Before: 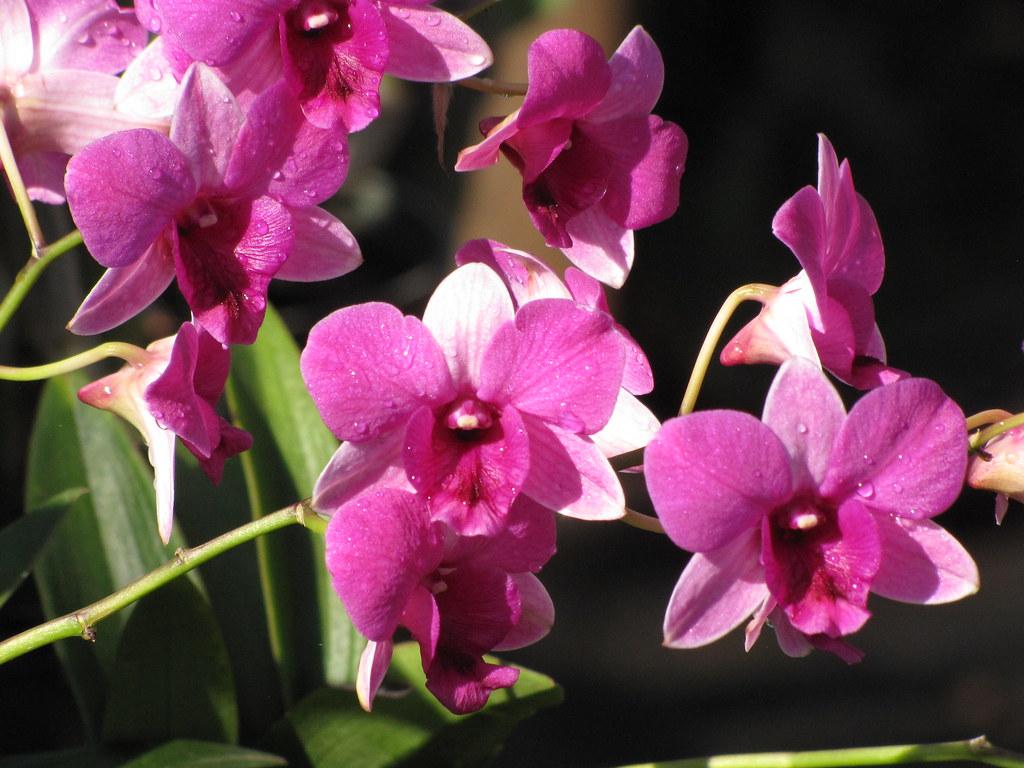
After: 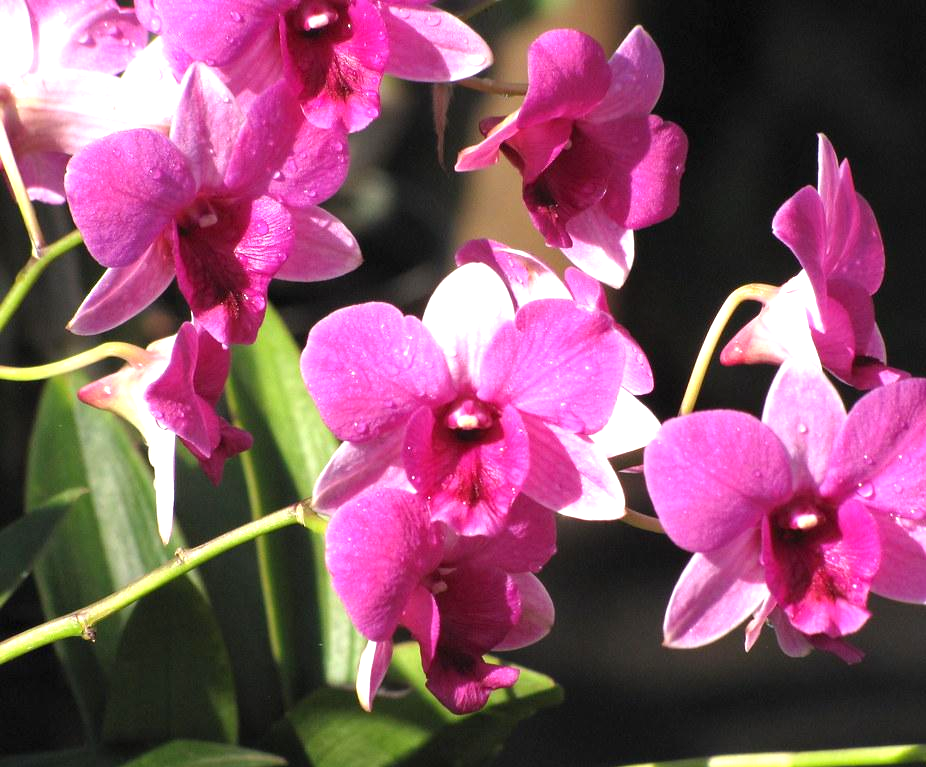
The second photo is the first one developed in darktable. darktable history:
crop: right 9.509%, bottom 0.031%
exposure: black level correction 0, exposure 0.7 EV, compensate exposure bias true, compensate highlight preservation false
